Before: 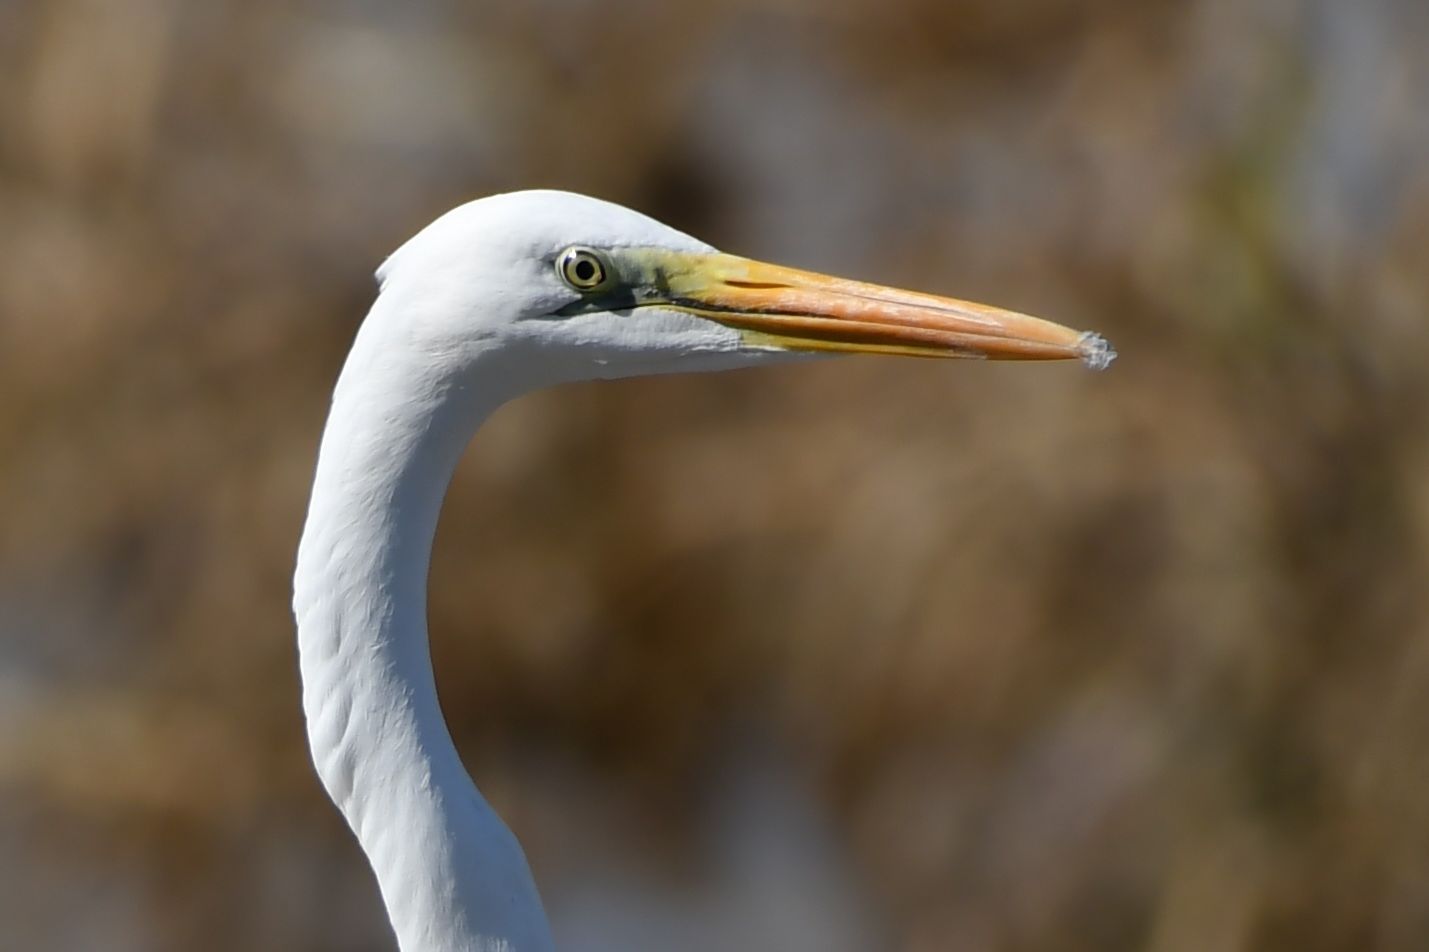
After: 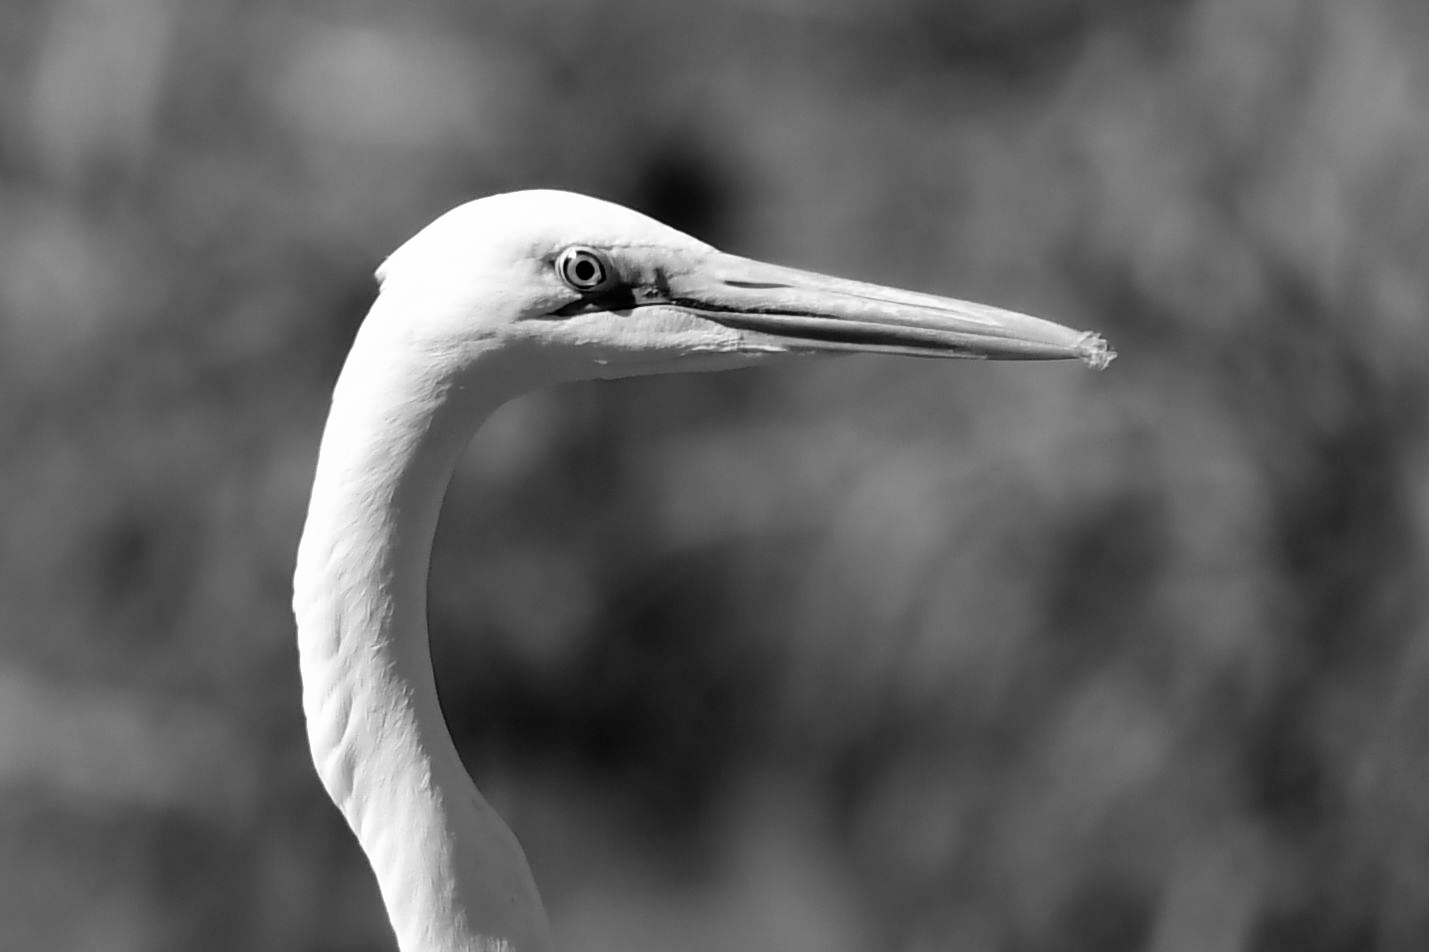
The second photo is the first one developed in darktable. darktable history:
filmic rgb: black relative exposure -8.2 EV, white relative exposure 2.2 EV, threshold 3 EV, hardness 7.11, latitude 75%, contrast 1.325, highlights saturation mix -2%, shadows ↔ highlights balance 30%, preserve chrominance no, color science v5 (2021), contrast in shadows safe, contrast in highlights safe, enable highlight reconstruction true
sharpen: radius 2.883, amount 0.868, threshold 47.523
contrast brightness saturation: contrast 0.05, brightness 0.06, saturation 0.01
white balance: red 1.08, blue 0.791
monochrome: size 3.1
